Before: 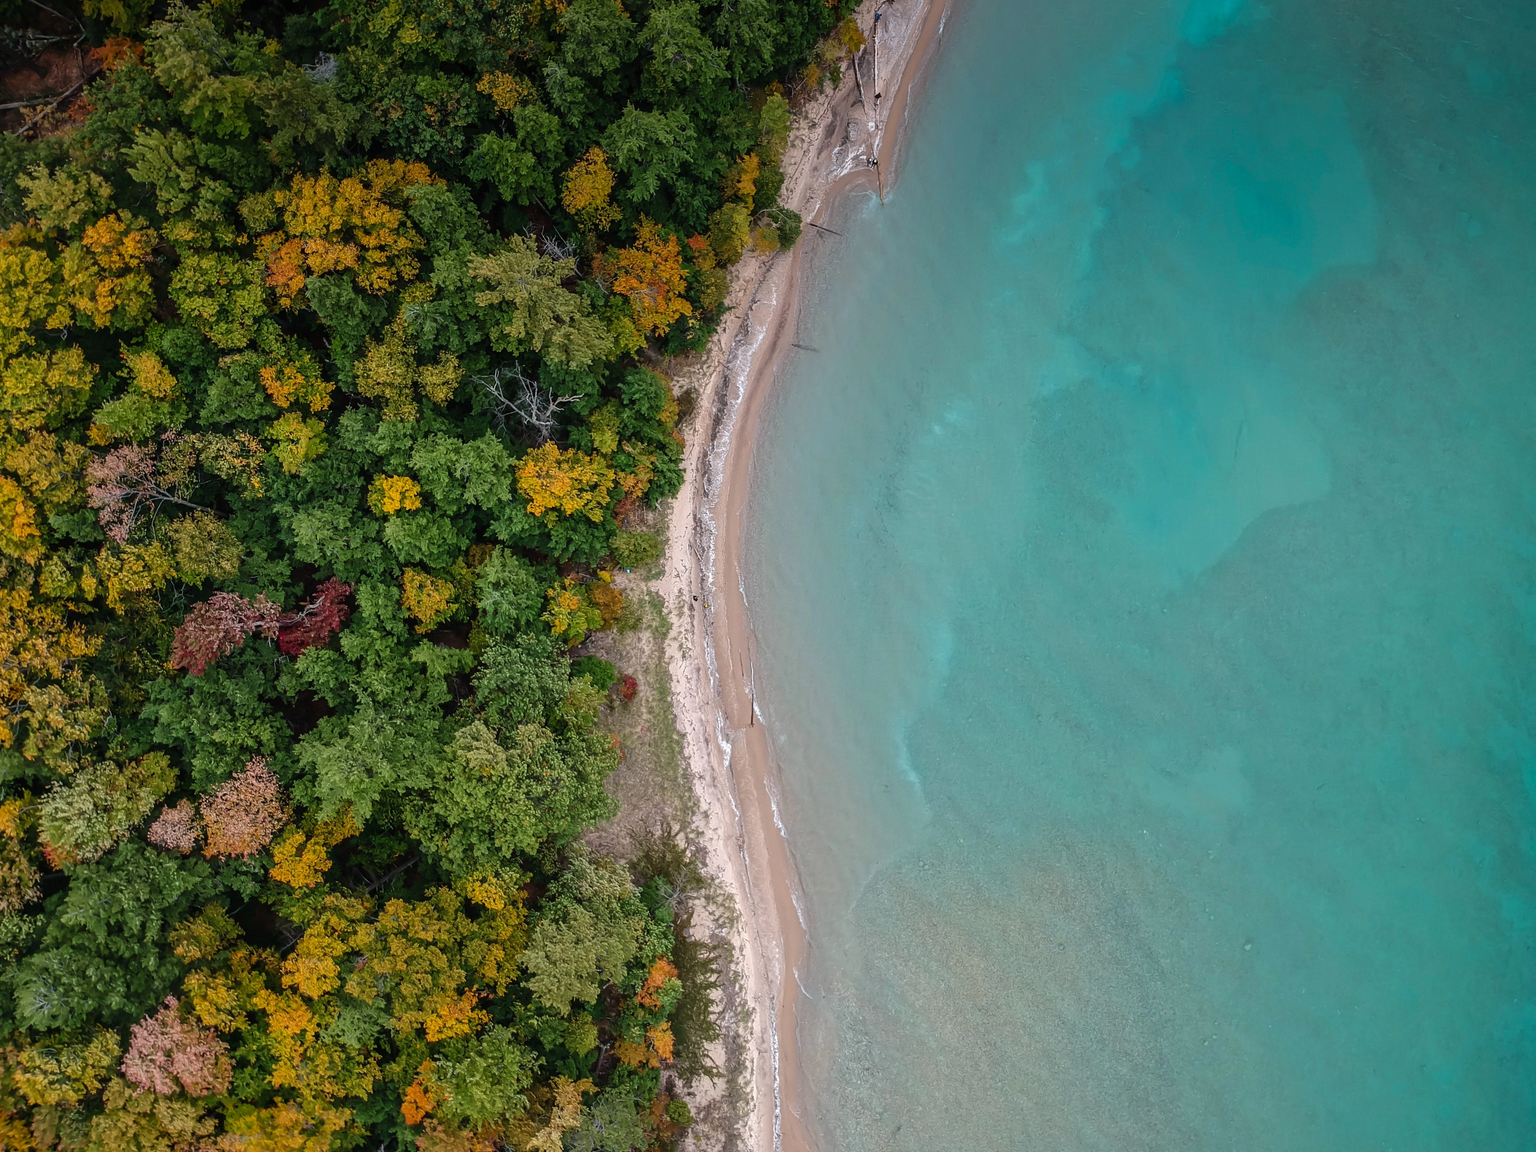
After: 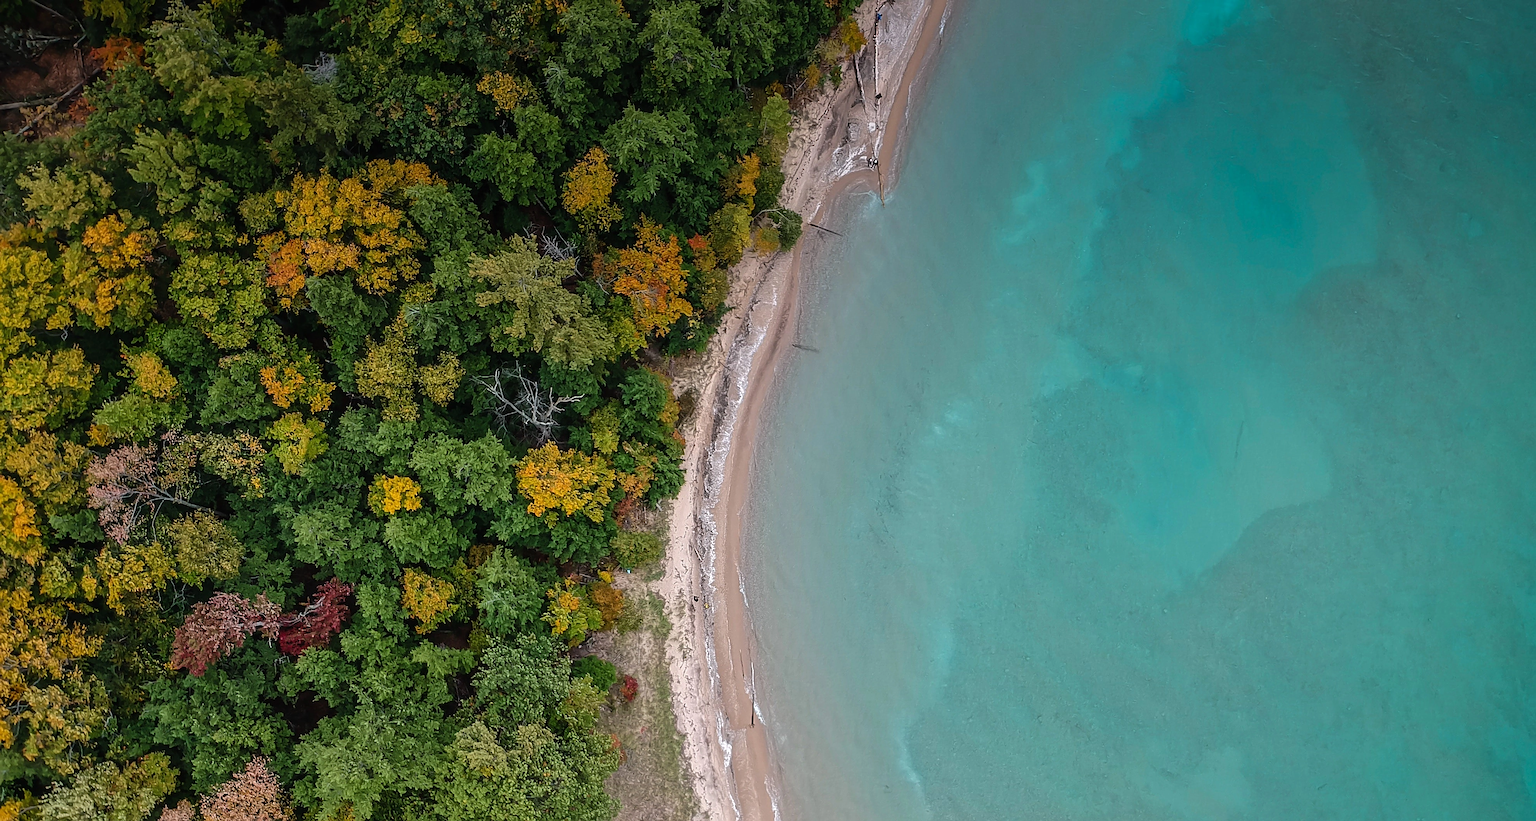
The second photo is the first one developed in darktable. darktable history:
crop: right 0.001%, bottom 28.726%
sharpen: on, module defaults
